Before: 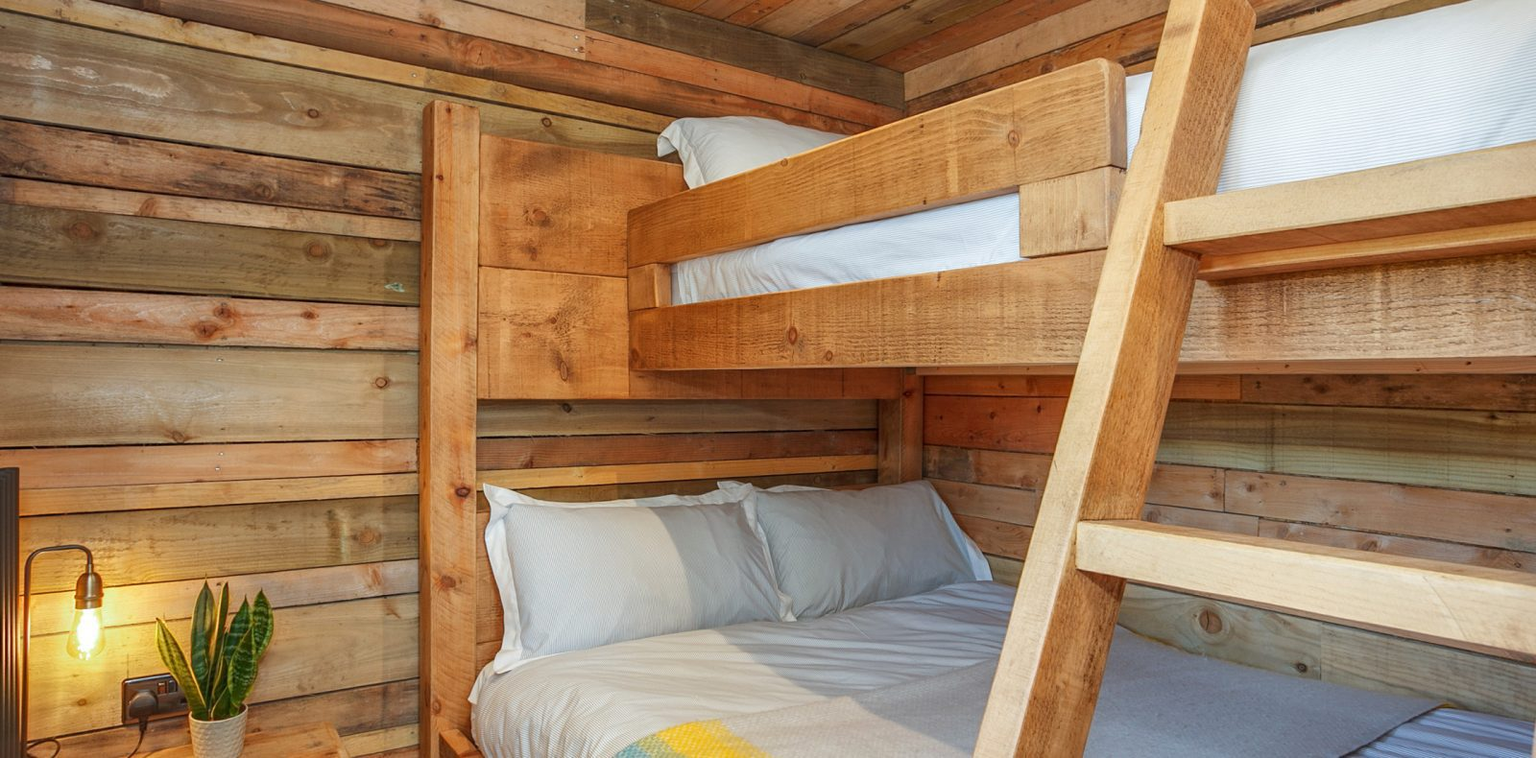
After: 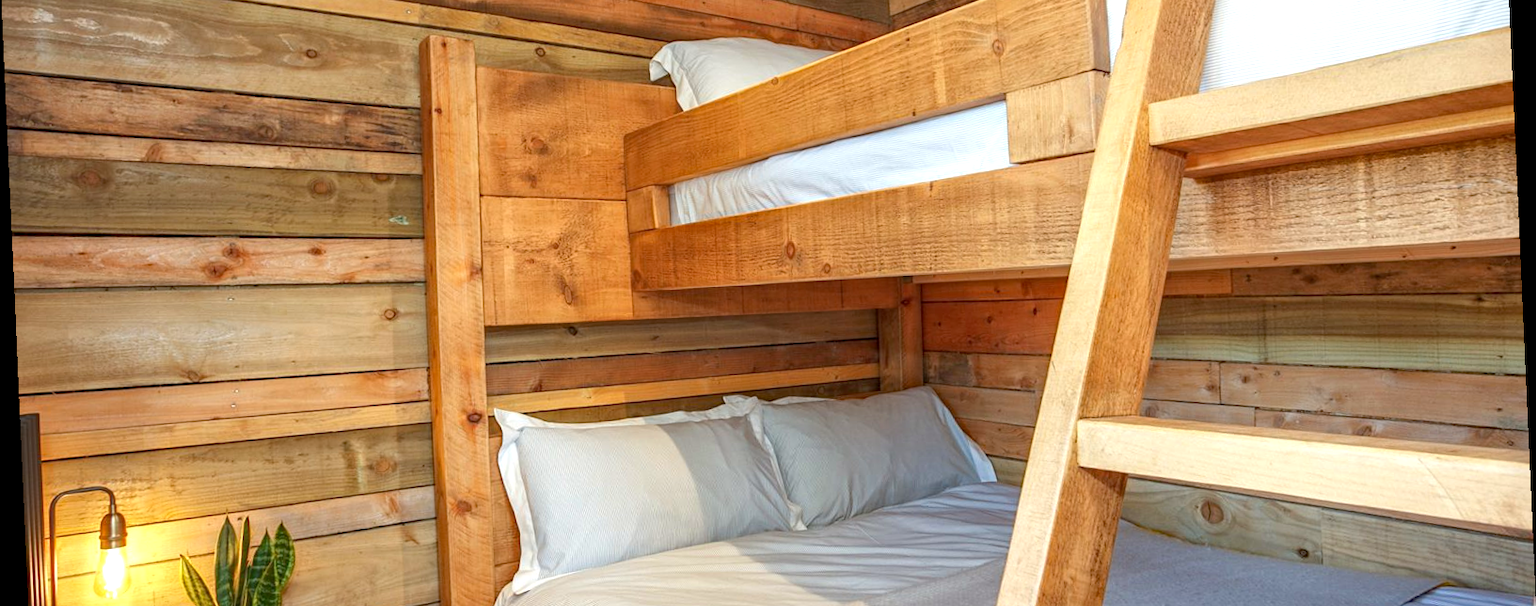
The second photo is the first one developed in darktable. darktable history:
rotate and perspective: rotation -2.56°, automatic cropping off
crop: top 13.819%, bottom 11.169%
exposure: black level correction 0.001, exposure 0.5 EV, compensate exposure bias true, compensate highlight preservation false
haze removal: compatibility mode true, adaptive false
